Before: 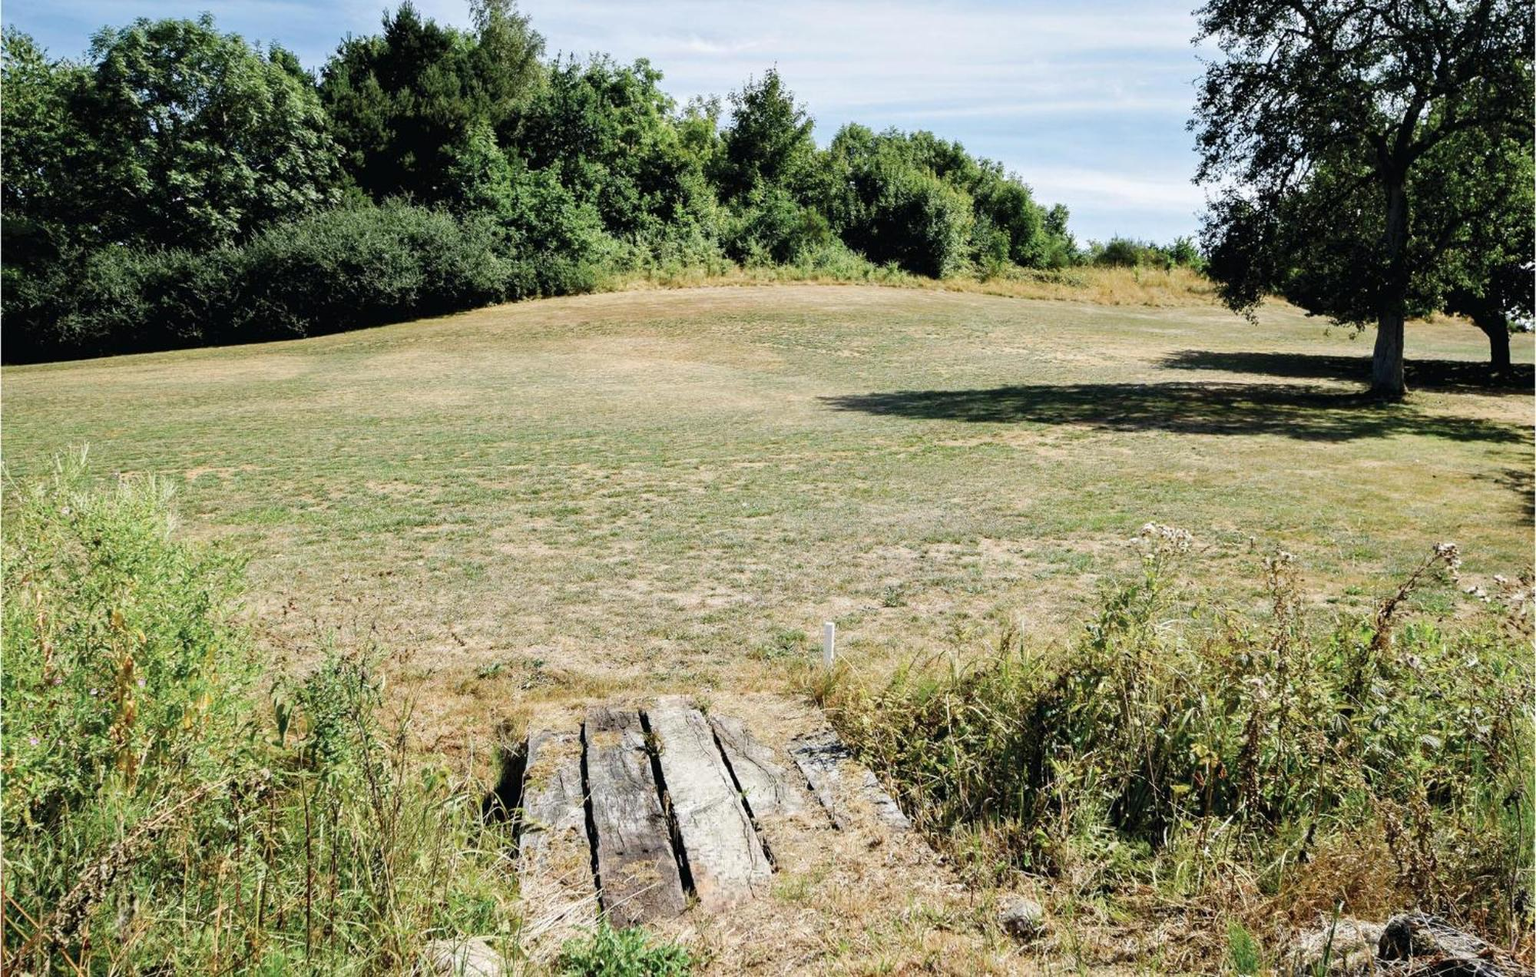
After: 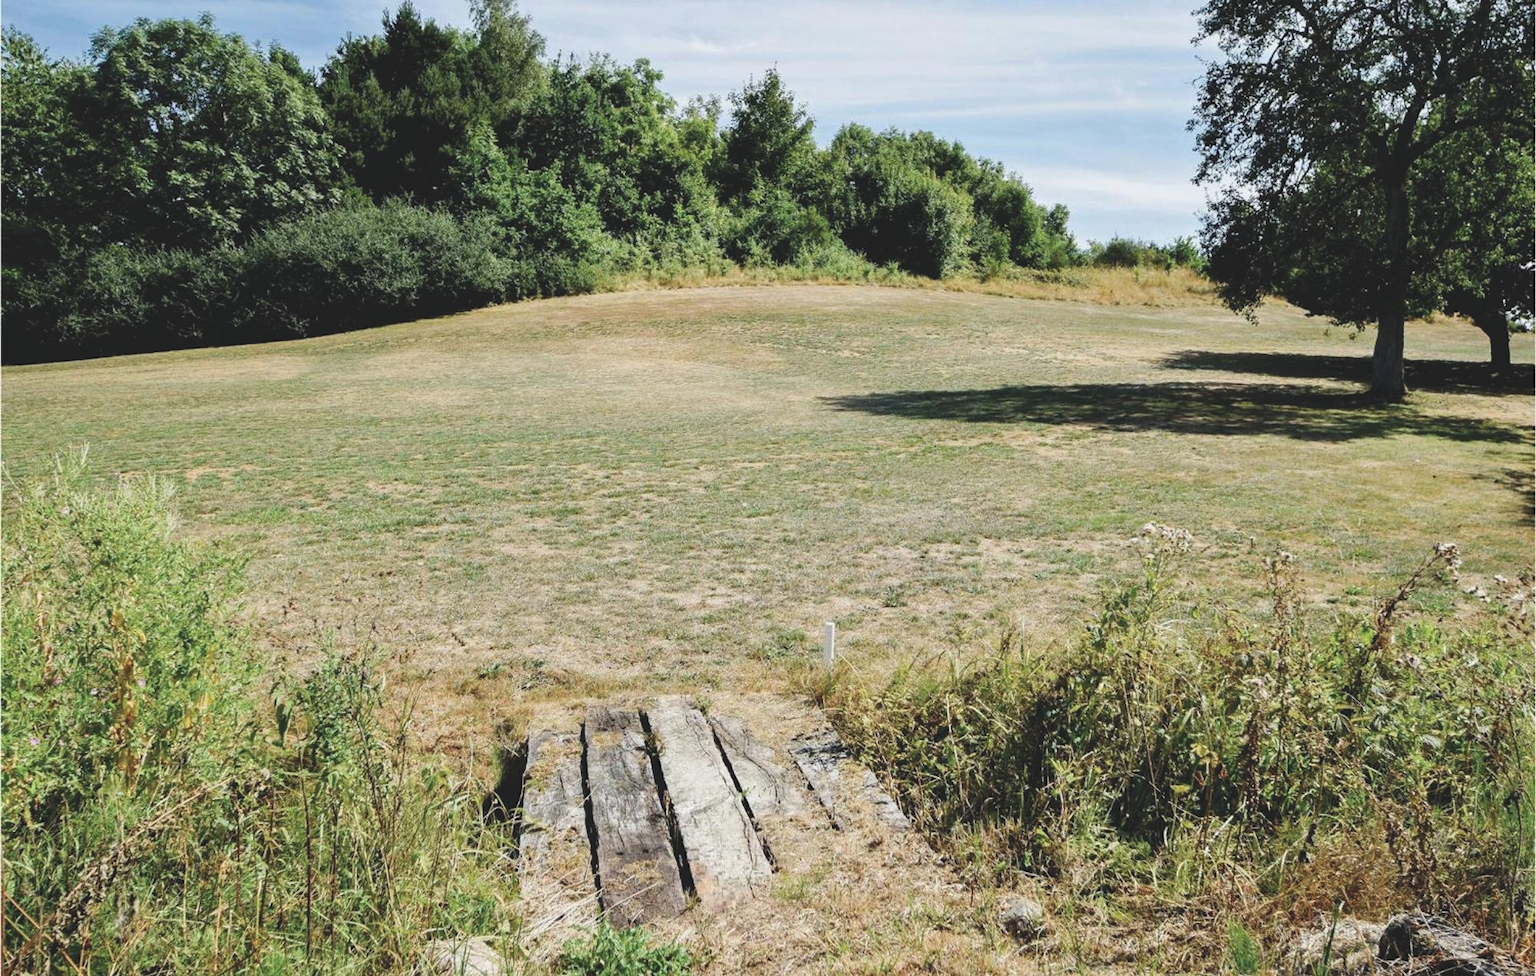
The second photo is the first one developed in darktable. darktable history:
exposure: black level correction -0.015, exposure -0.127 EV, compensate exposure bias true, compensate highlight preservation false
